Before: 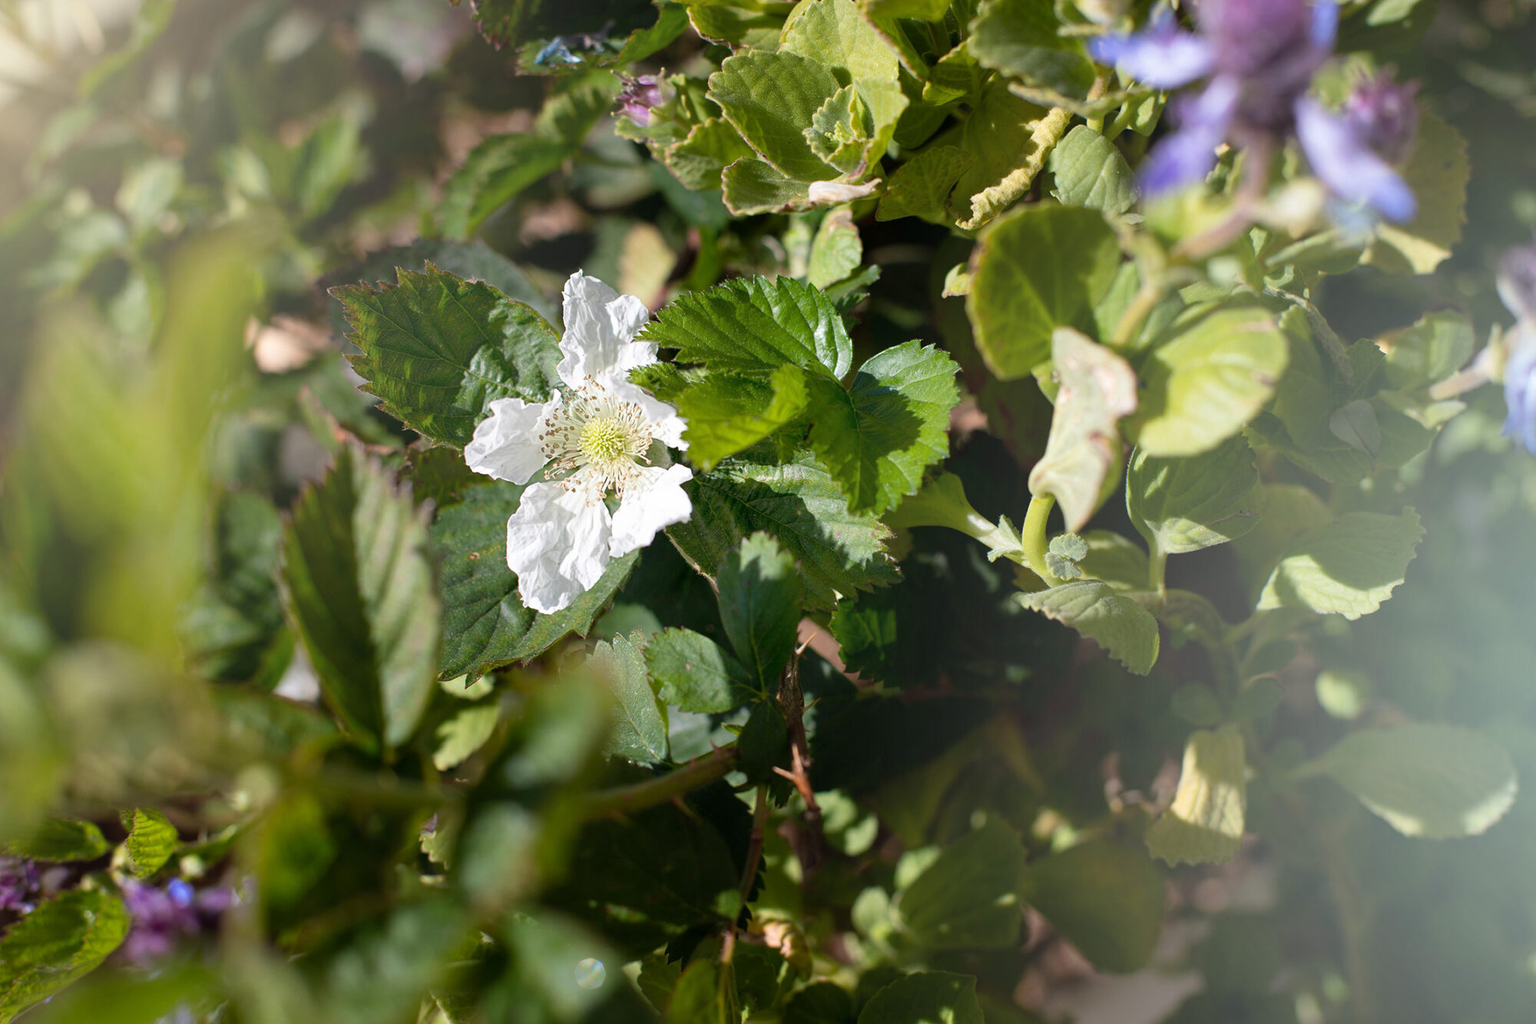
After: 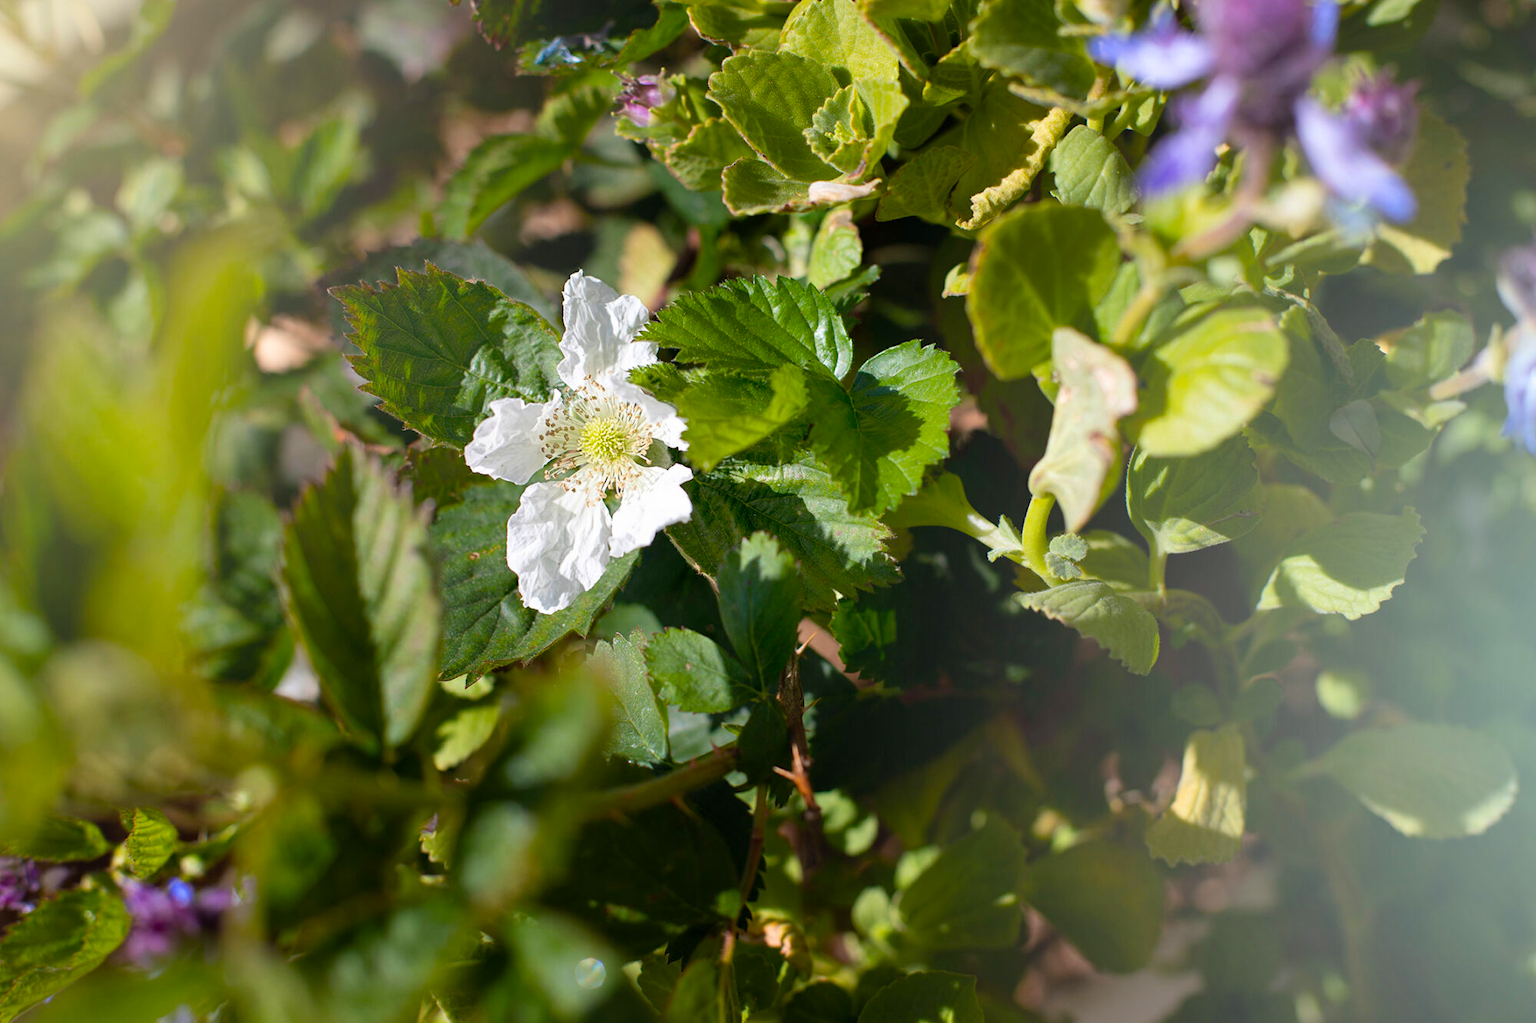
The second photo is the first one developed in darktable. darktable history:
color balance rgb: perceptual saturation grading › global saturation 20%, global vibrance 20%
